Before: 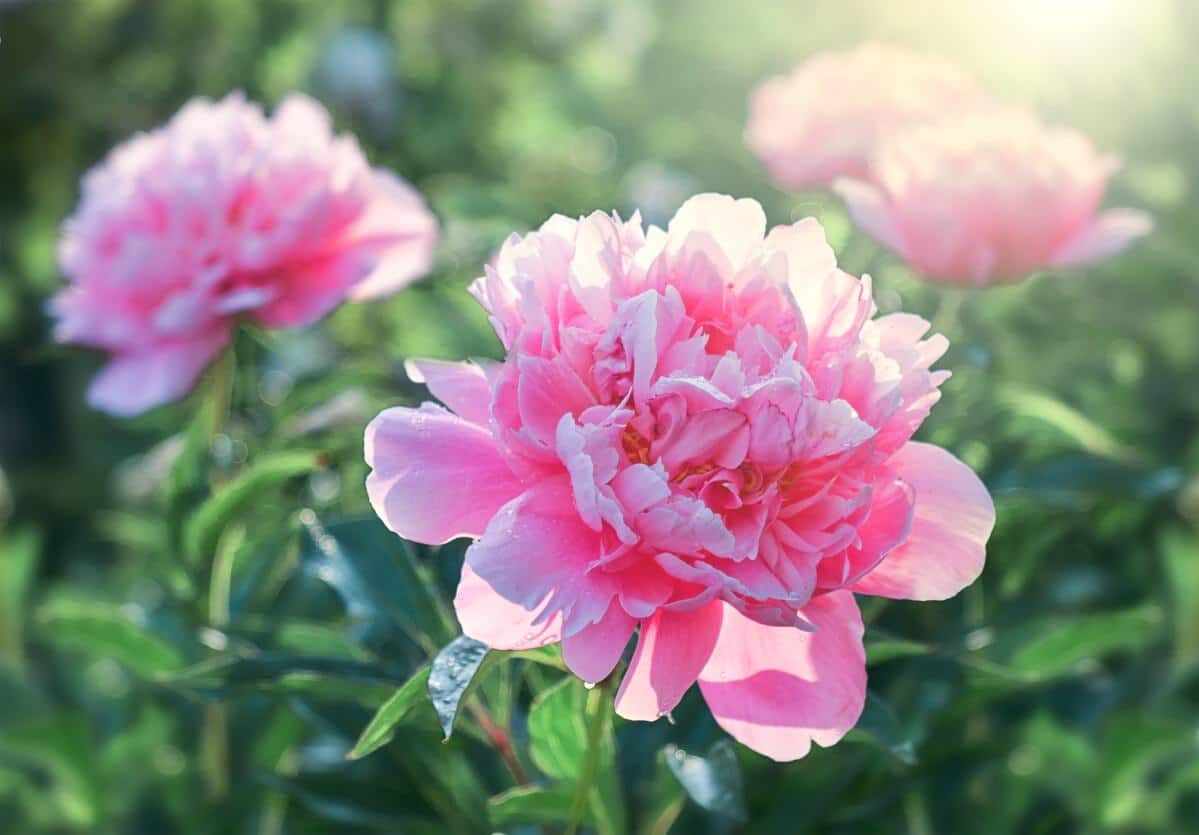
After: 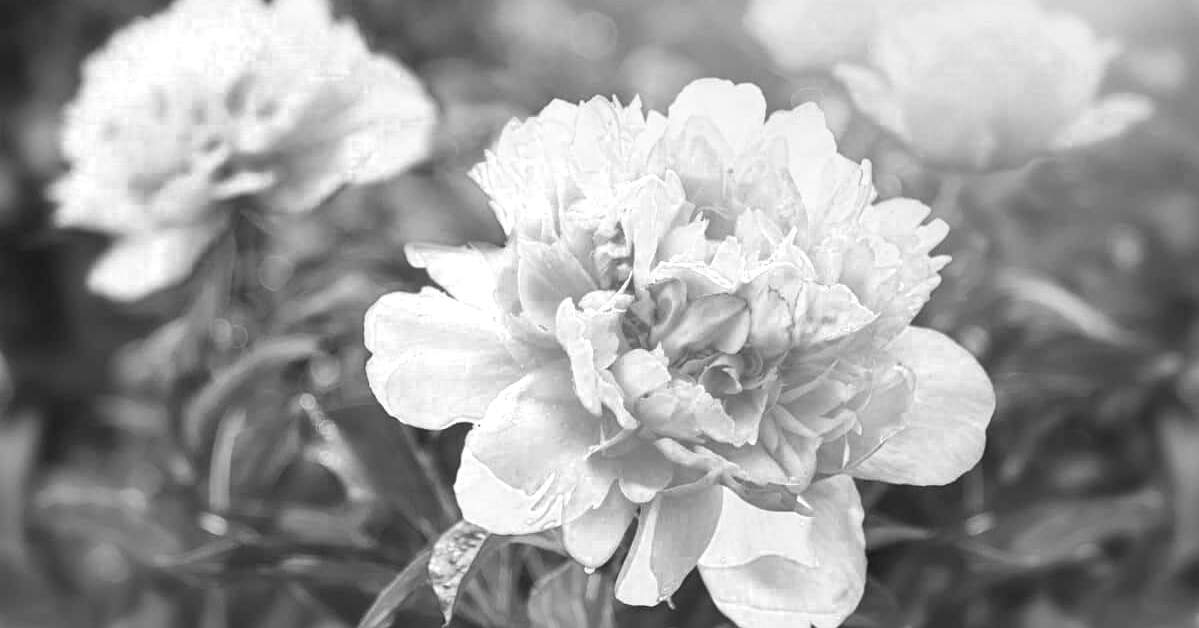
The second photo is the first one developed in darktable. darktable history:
color zones: curves: ch0 [(0, 0.613) (0.01, 0.613) (0.245, 0.448) (0.498, 0.529) (0.642, 0.665) (0.879, 0.777) (0.99, 0.613)]; ch1 [(0, 0) (0.143, 0) (0.286, 0) (0.429, 0) (0.571, 0) (0.714, 0) (0.857, 0)]
crop: top 13.869%, bottom 10.81%
